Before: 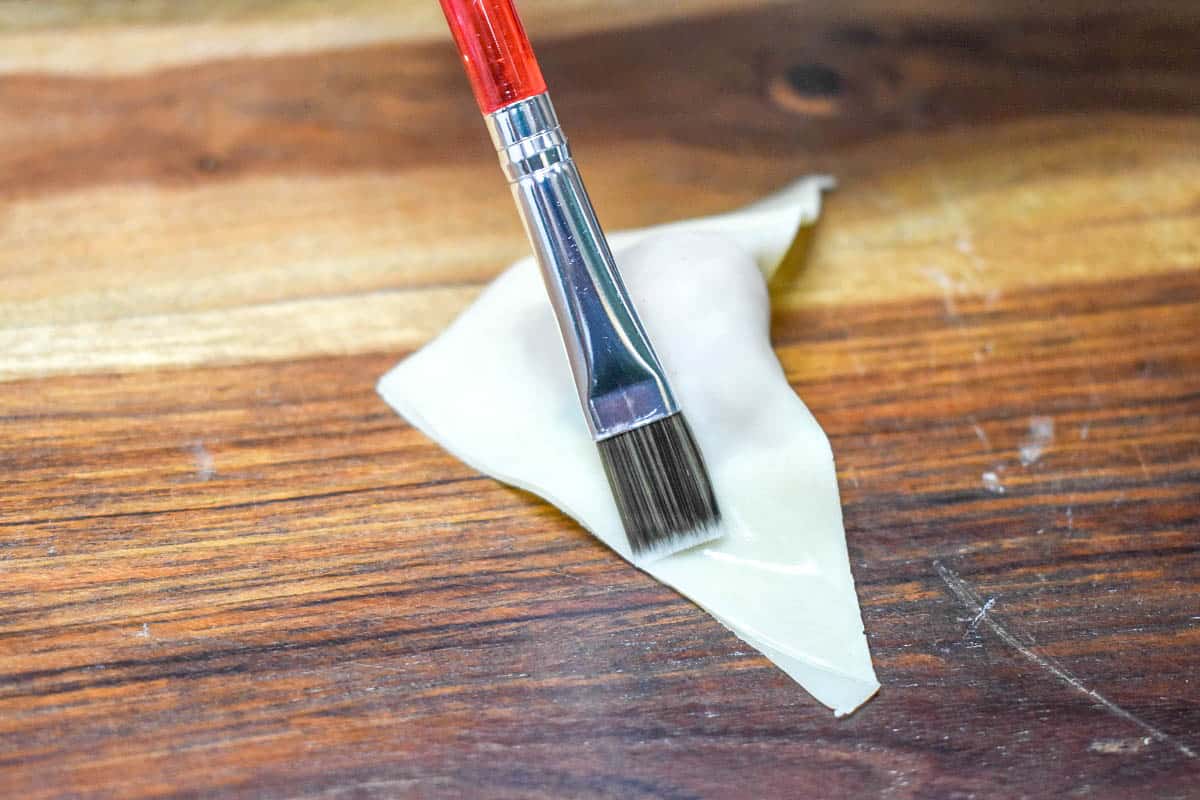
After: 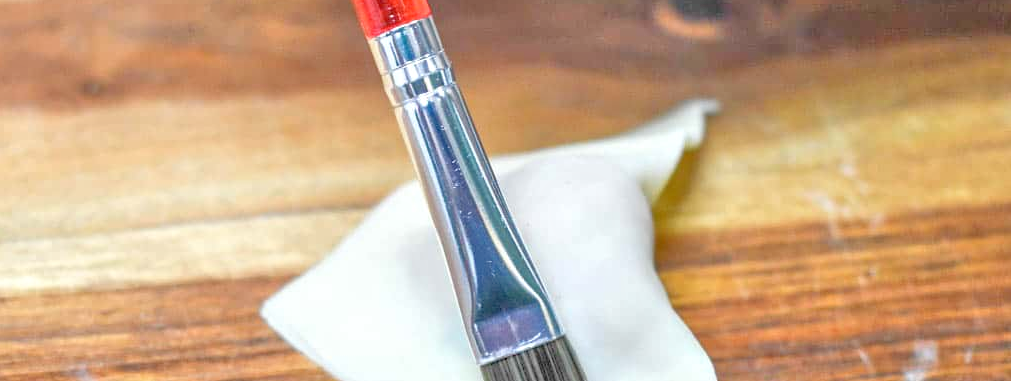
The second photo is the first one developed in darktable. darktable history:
base curve: curves: ch0 [(0, 0) (0.283, 0.295) (1, 1)], preserve colors none
crop and rotate: left 9.716%, top 9.507%, right 5.966%, bottom 42.853%
tone equalizer: -7 EV 0.141 EV, -6 EV 0.602 EV, -5 EV 1.13 EV, -4 EV 1.33 EV, -3 EV 1.12 EV, -2 EV 0.6 EV, -1 EV 0.152 EV, mask exposure compensation -0.492 EV
